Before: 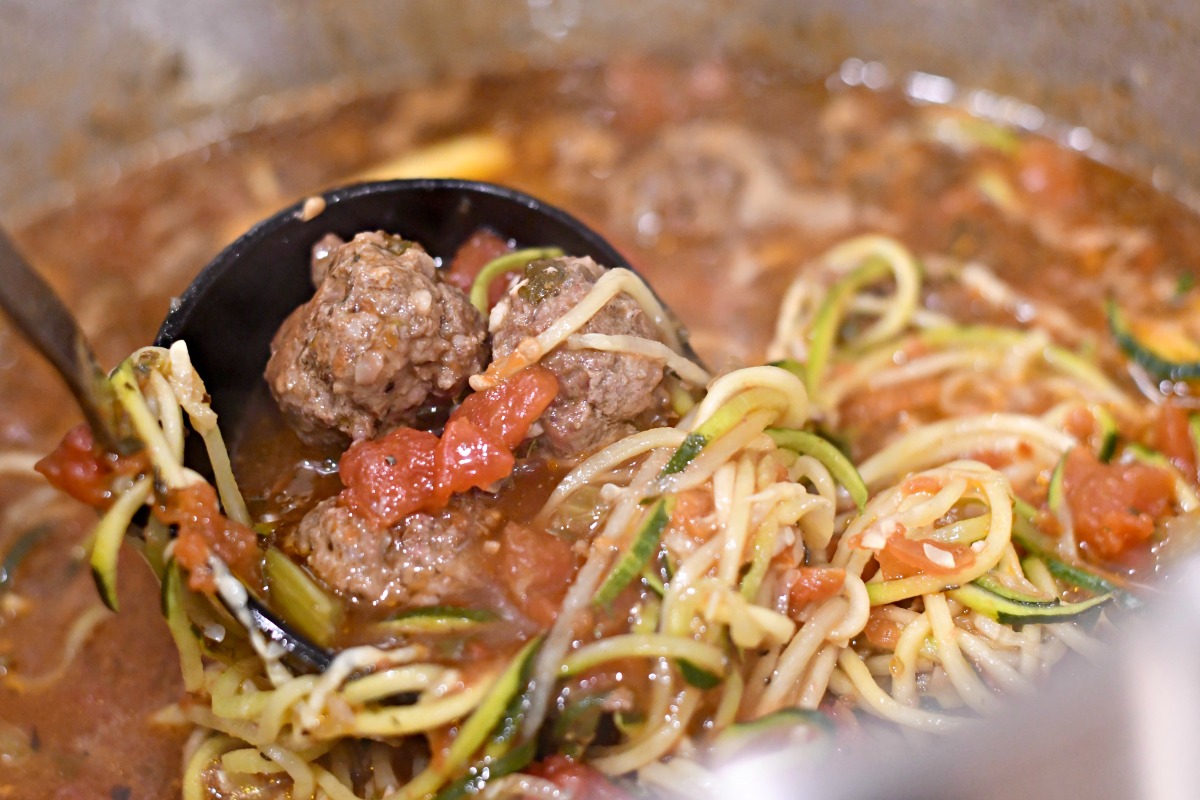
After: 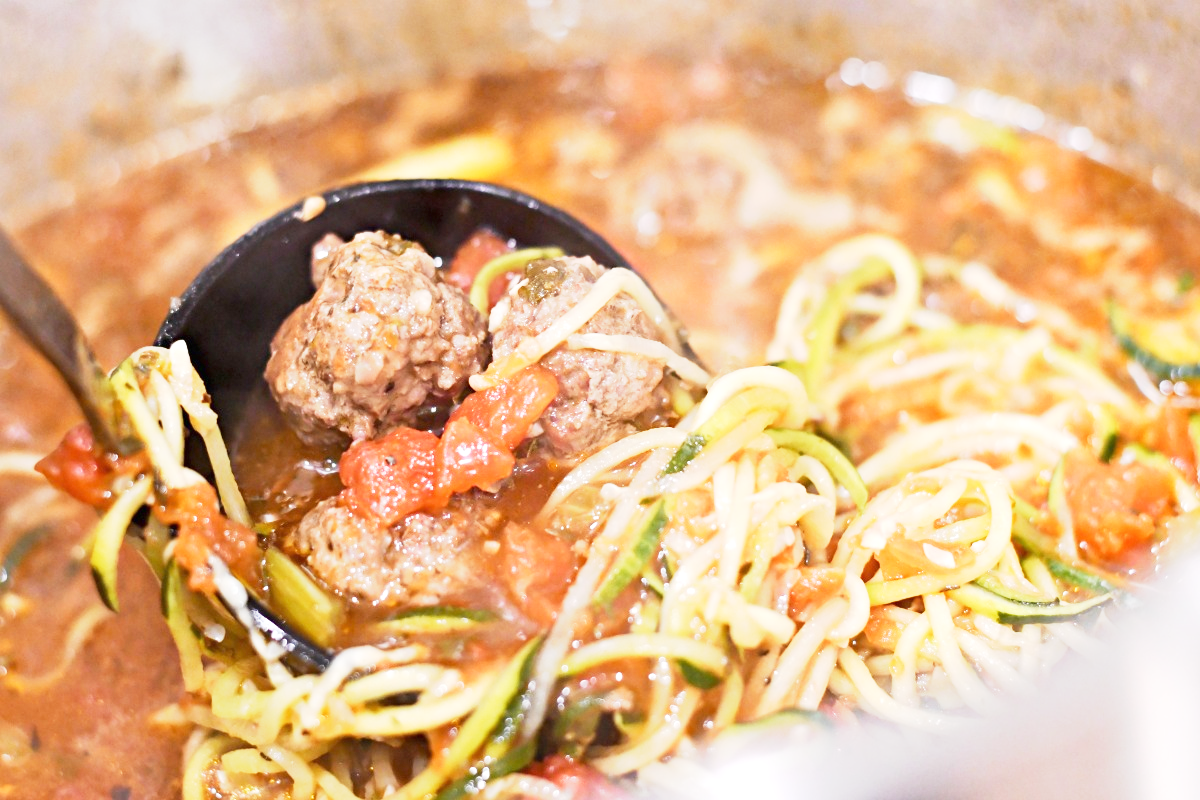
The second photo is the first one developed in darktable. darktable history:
exposure: black level correction 0, exposure 0.897 EV, compensate highlight preservation false
base curve: curves: ch0 [(0, 0) (0.088, 0.125) (0.176, 0.251) (0.354, 0.501) (0.613, 0.749) (1, 0.877)], preserve colors none
